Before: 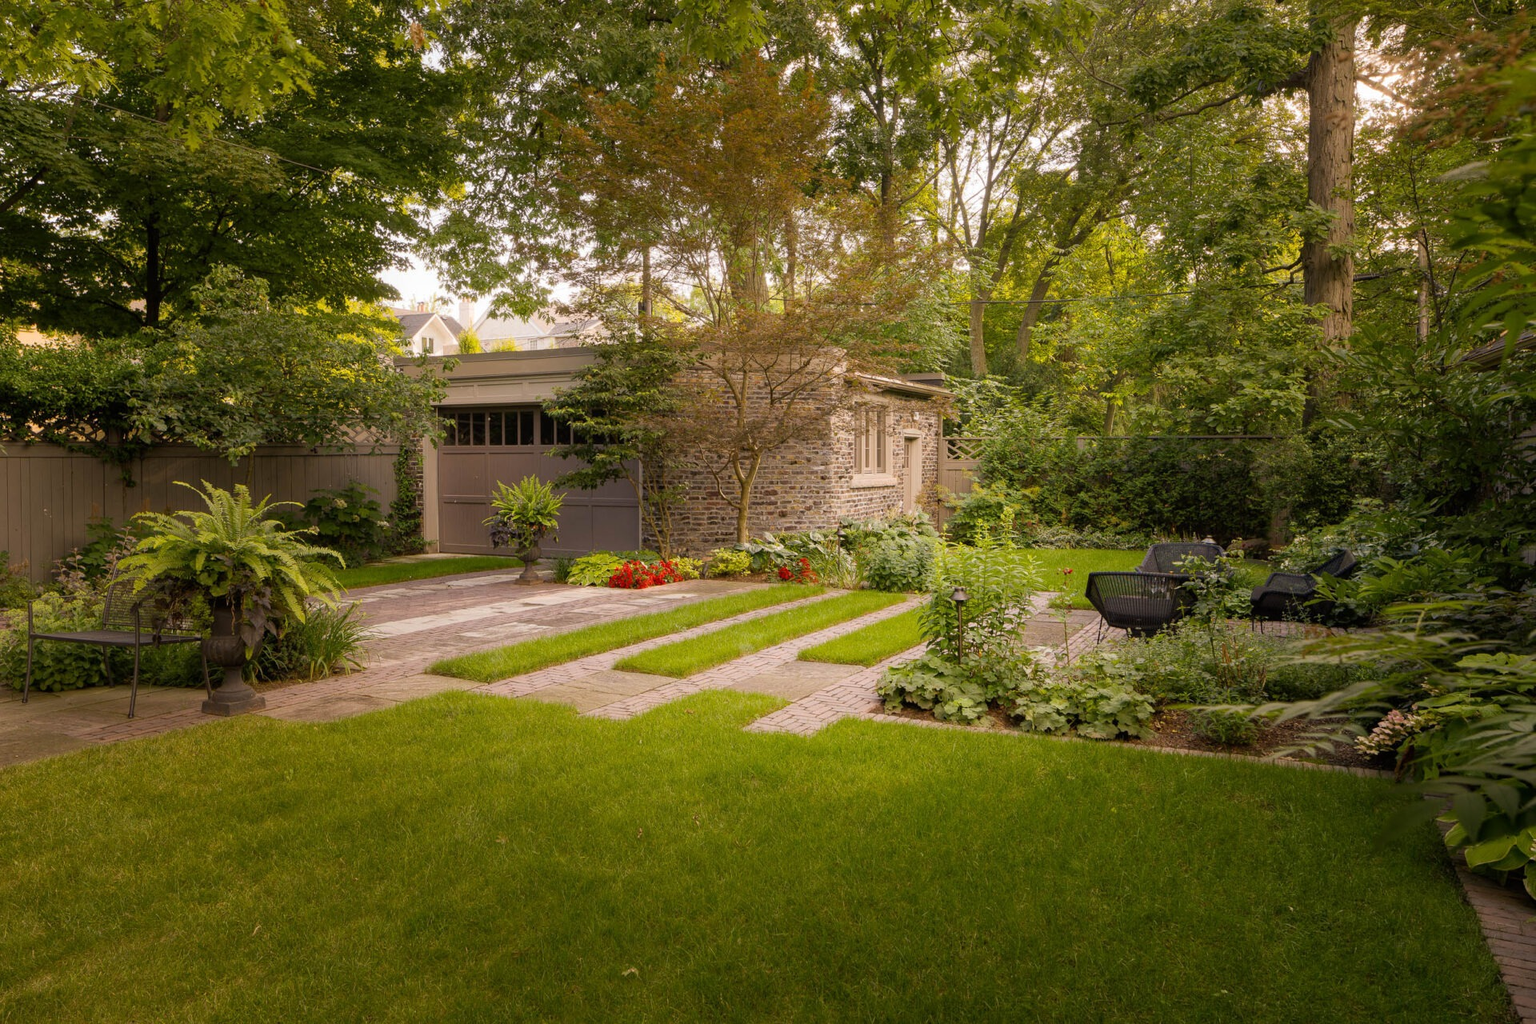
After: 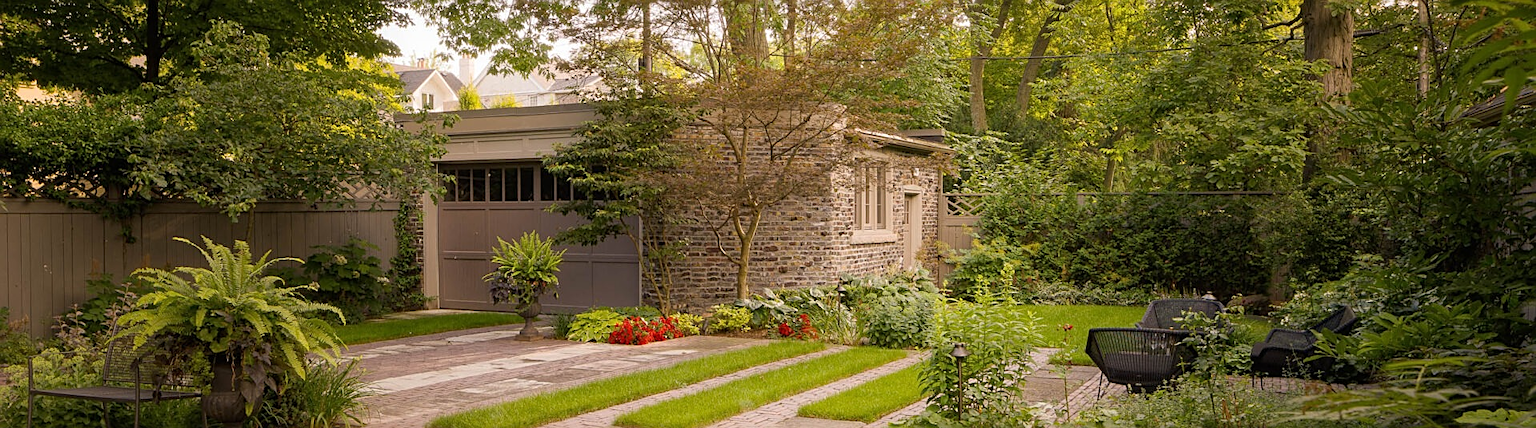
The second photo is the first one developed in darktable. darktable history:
sharpen: on, module defaults
crop and rotate: top 23.84%, bottom 34.294%
